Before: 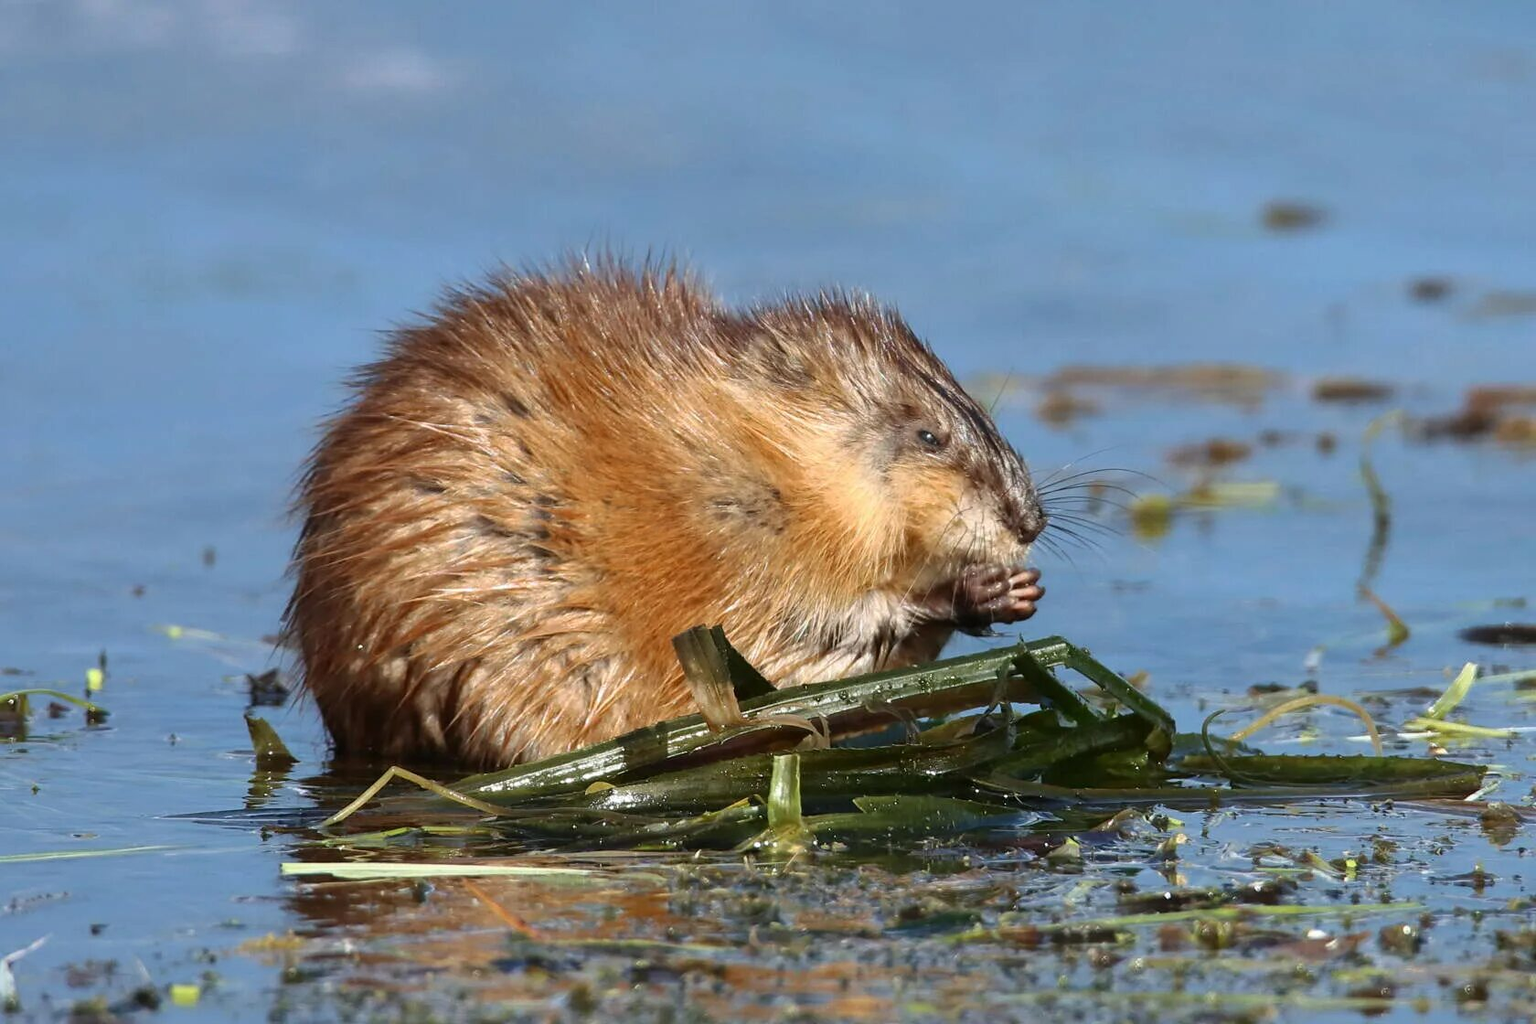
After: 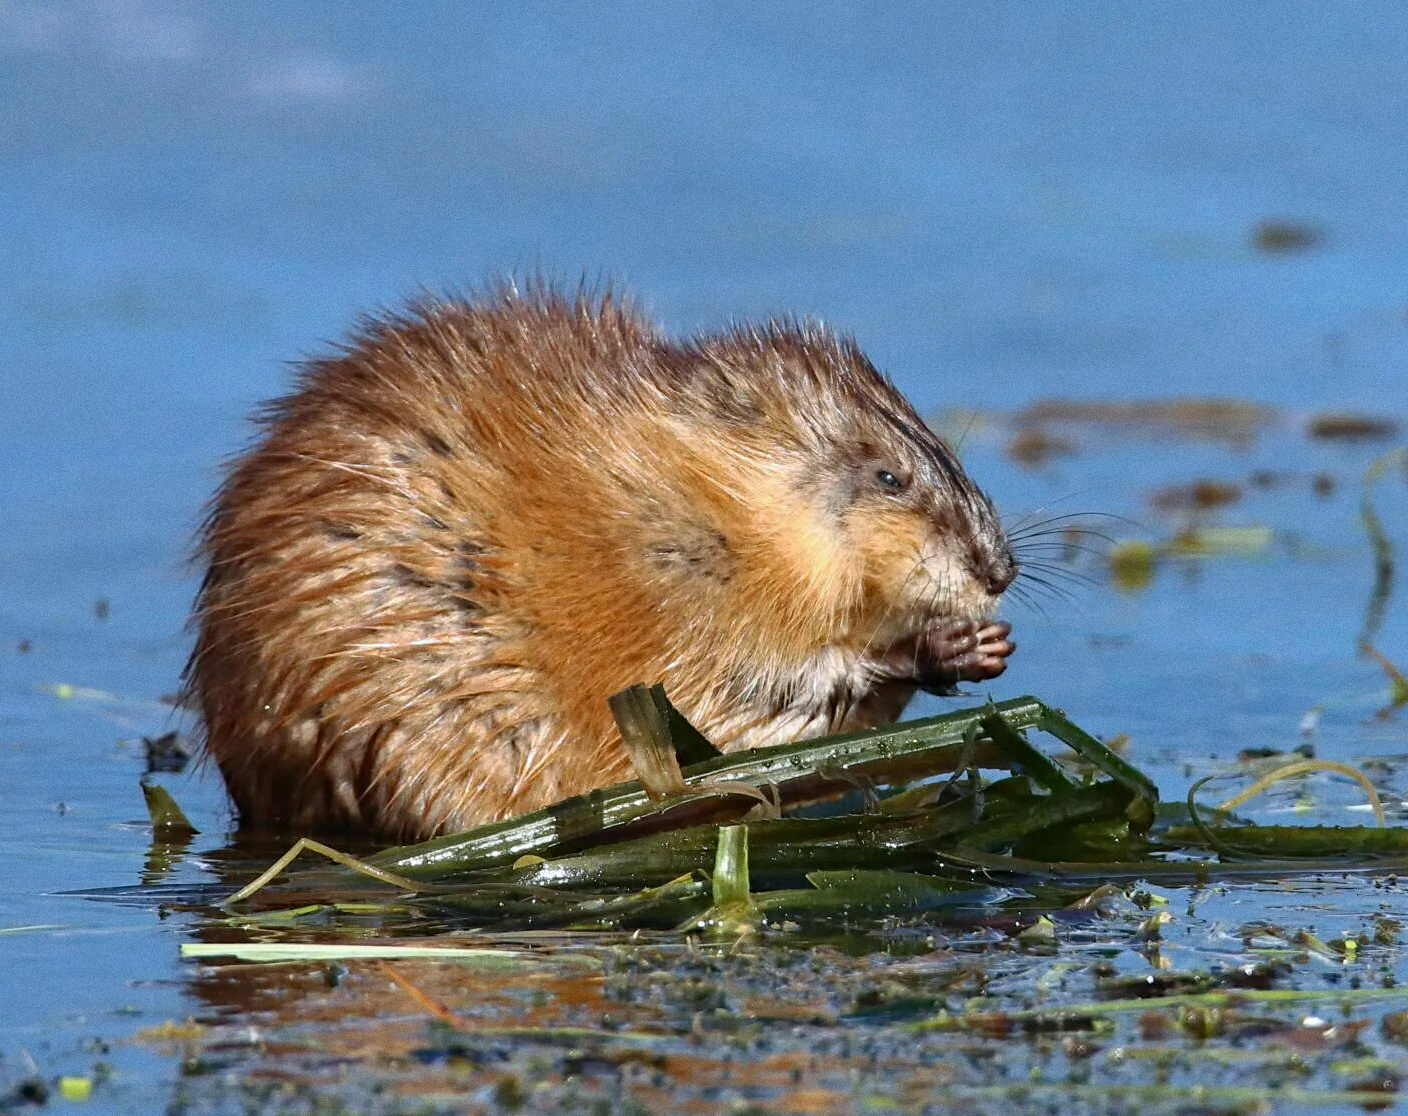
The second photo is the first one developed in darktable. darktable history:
haze removal: adaptive false
crop: left 7.598%, right 7.873%
grain: coarseness 0.09 ISO
white balance: red 0.98, blue 1.034
